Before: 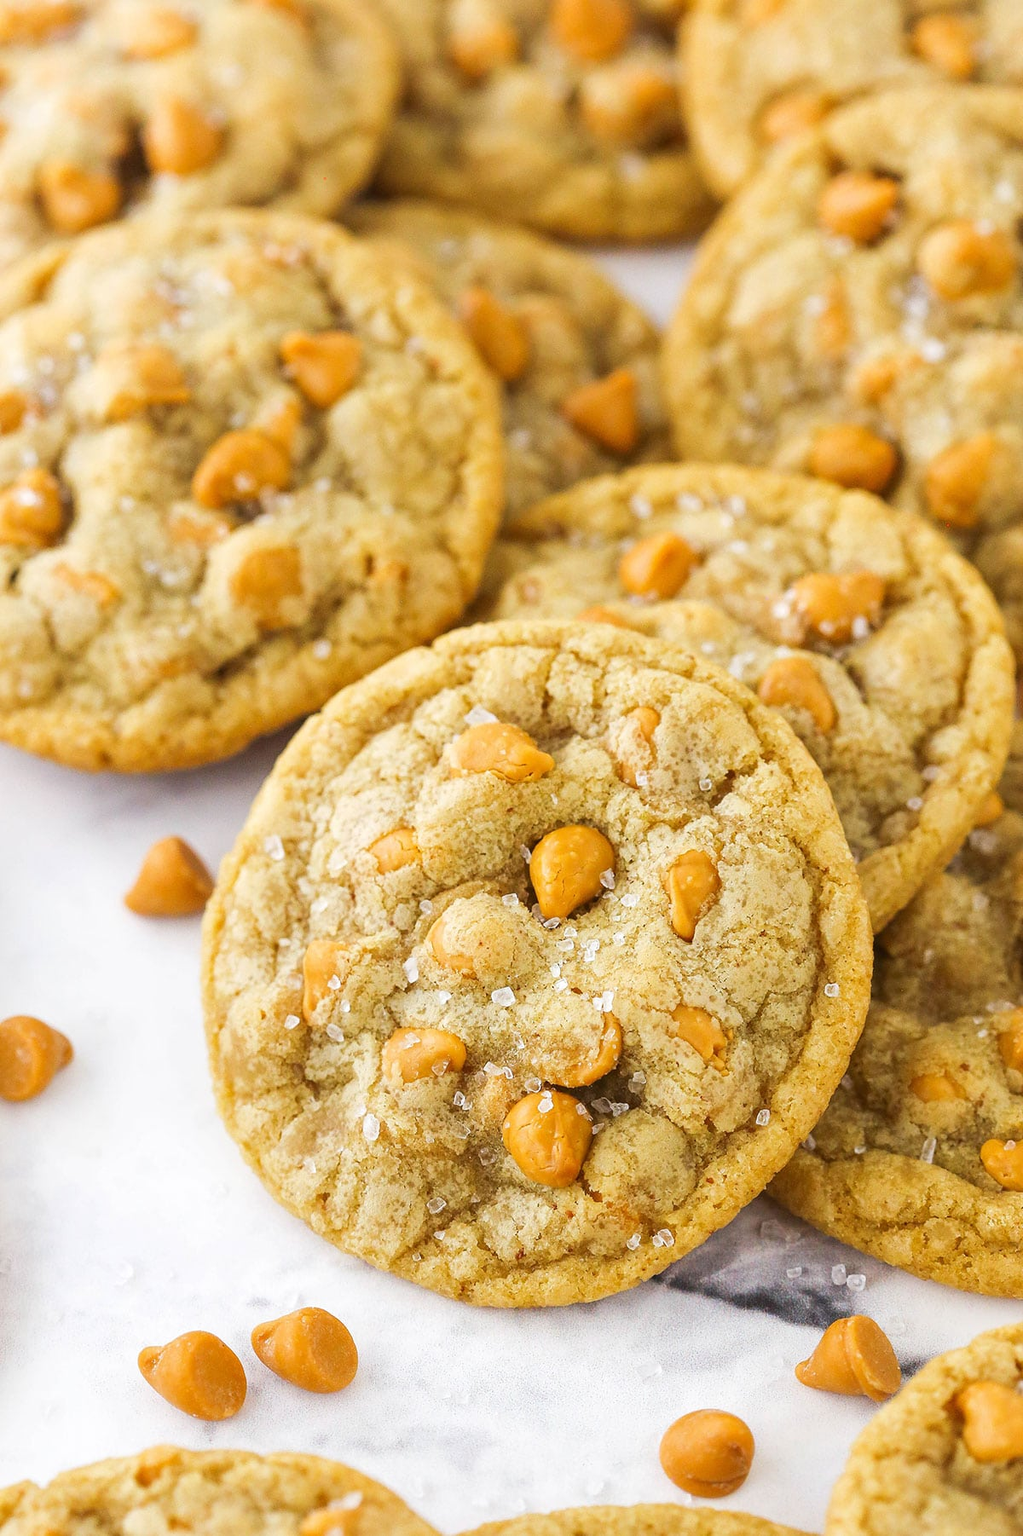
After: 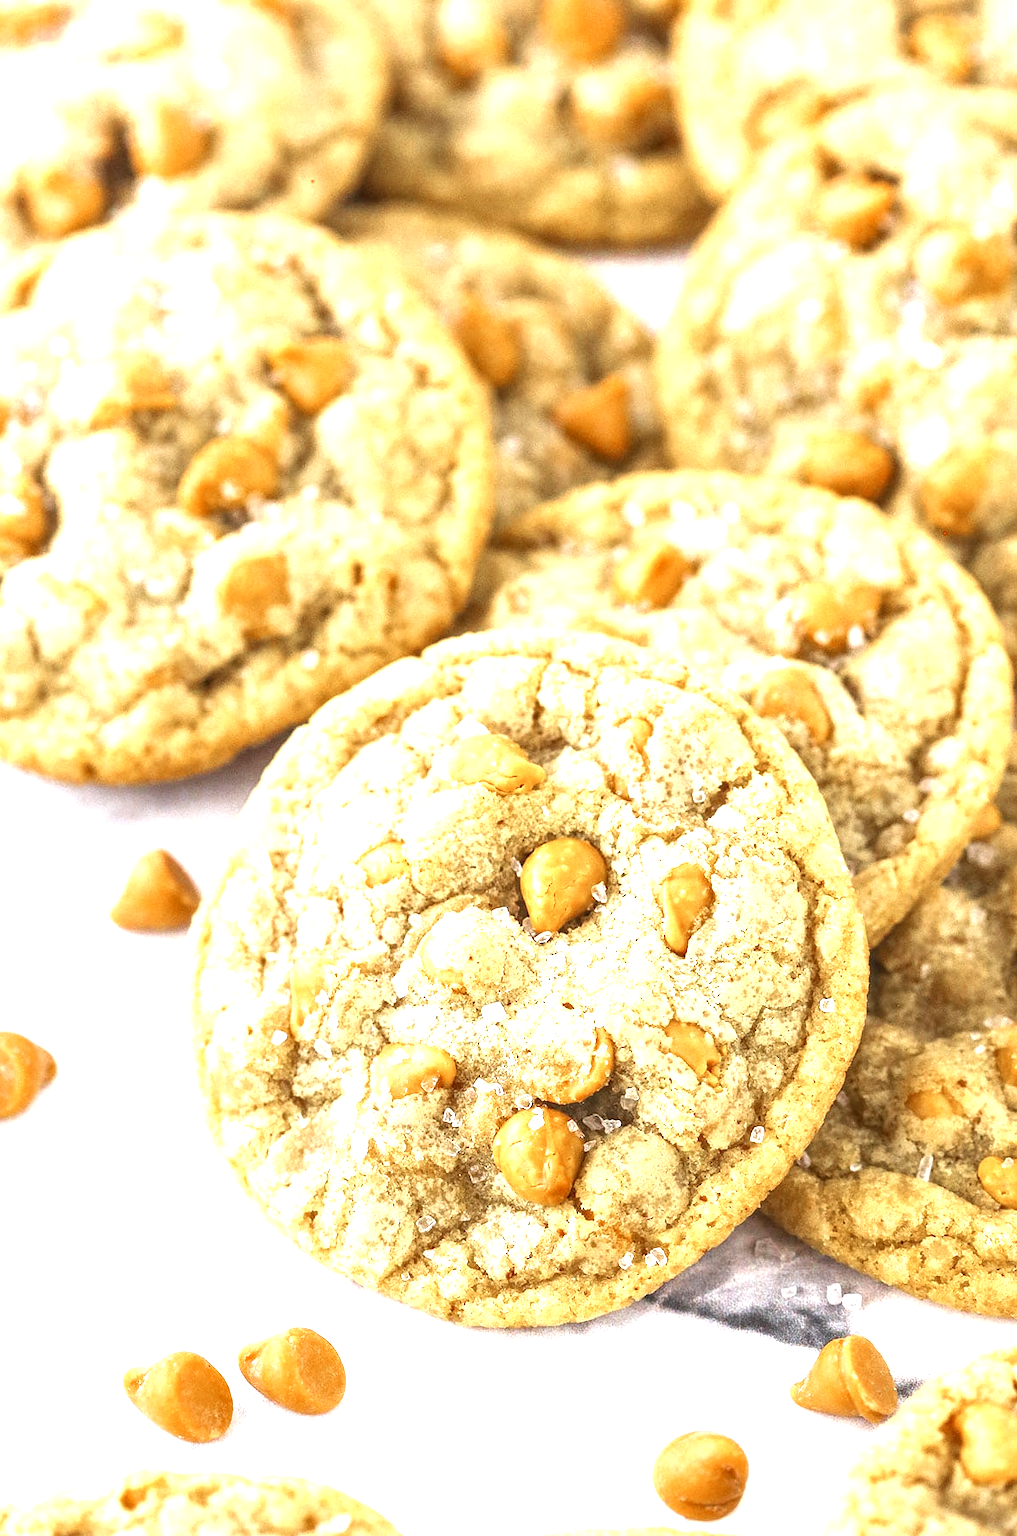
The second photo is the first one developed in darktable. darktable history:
color zones: curves: ch0 [(0, 0.5) (0.125, 0.4) (0.25, 0.5) (0.375, 0.4) (0.5, 0.4) (0.625, 0.35) (0.75, 0.35) (0.875, 0.5)]; ch1 [(0, 0.35) (0.125, 0.45) (0.25, 0.35) (0.375, 0.35) (0.5, 0.35) (0.625, 0.35) (0.75, 0.45) (0.875, 0.35)]; ch2 [(0, 0.6) (0.125, 0.5) (0.25, 0.5) (0.375, 0.6) (0.5, 0.6) (0.625, 0.5) (0.75, 0.5) (0.875, 0.5)]
exposure: black level correction 0, exposure 1.2 EV, compensate exposure bias true, compensate highlight preservation false
local contrast: on, module defaults
crop: left 1.727%, right 0.267%, bottom 1.461%
